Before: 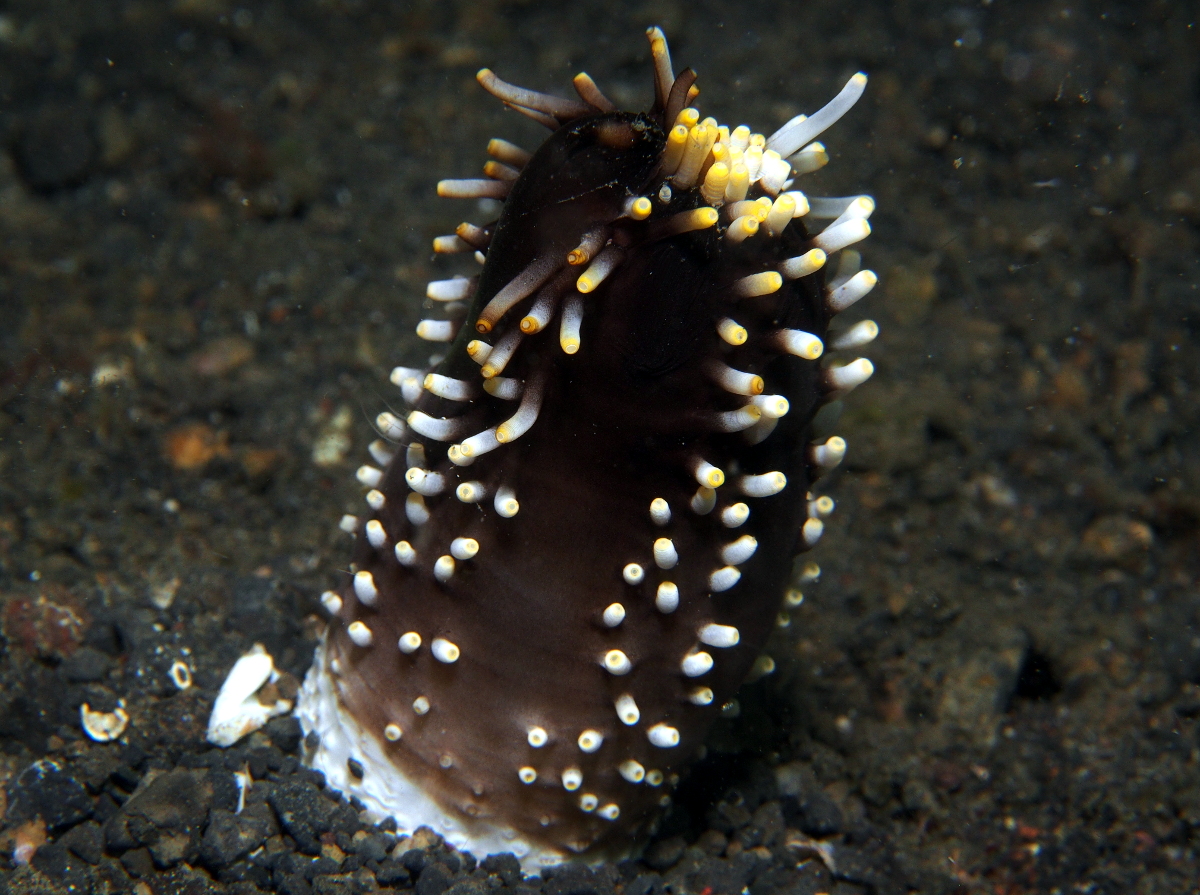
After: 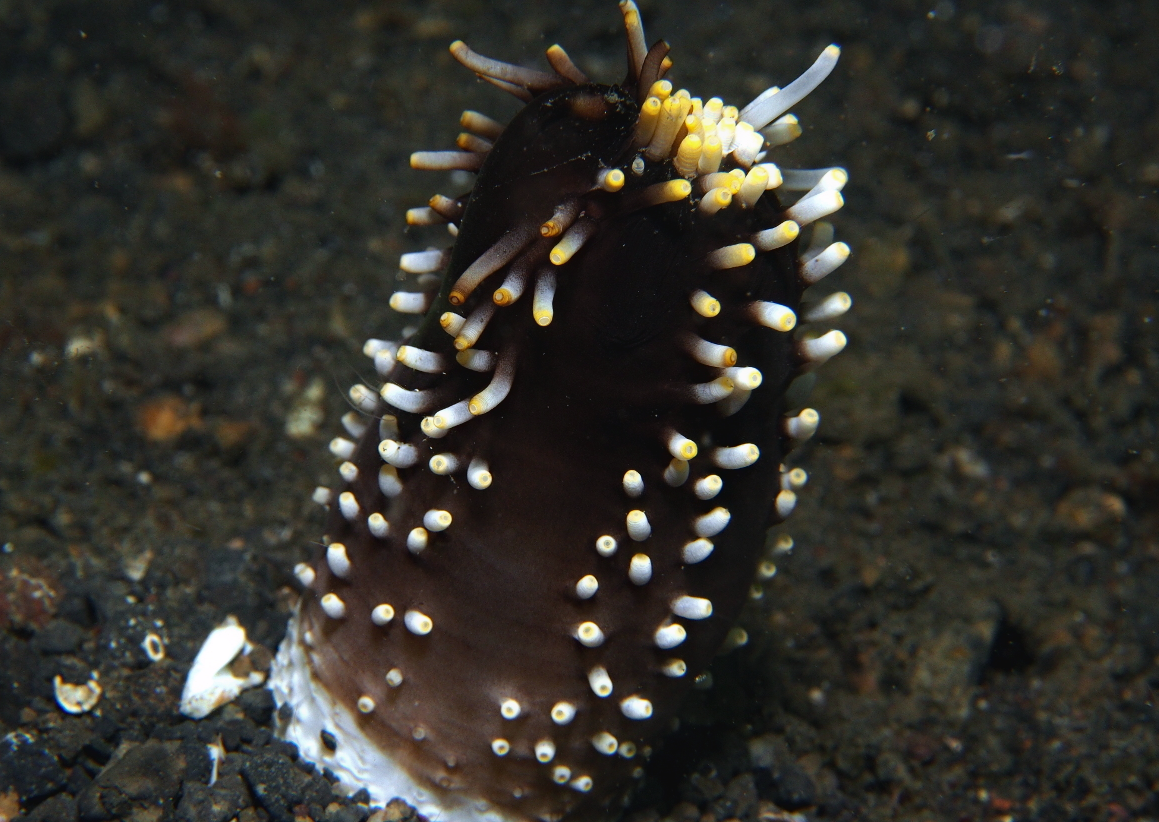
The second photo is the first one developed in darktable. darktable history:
haze removal: compatibility mode true, adaptive false
tone equalizer: on, module defaults
crop: left 2.259%, top 3.217%, right 1.076%, bottom 4.907%
contrast brightness saturation: contrast -0.079, brightness -0.039, saturation -0.112
